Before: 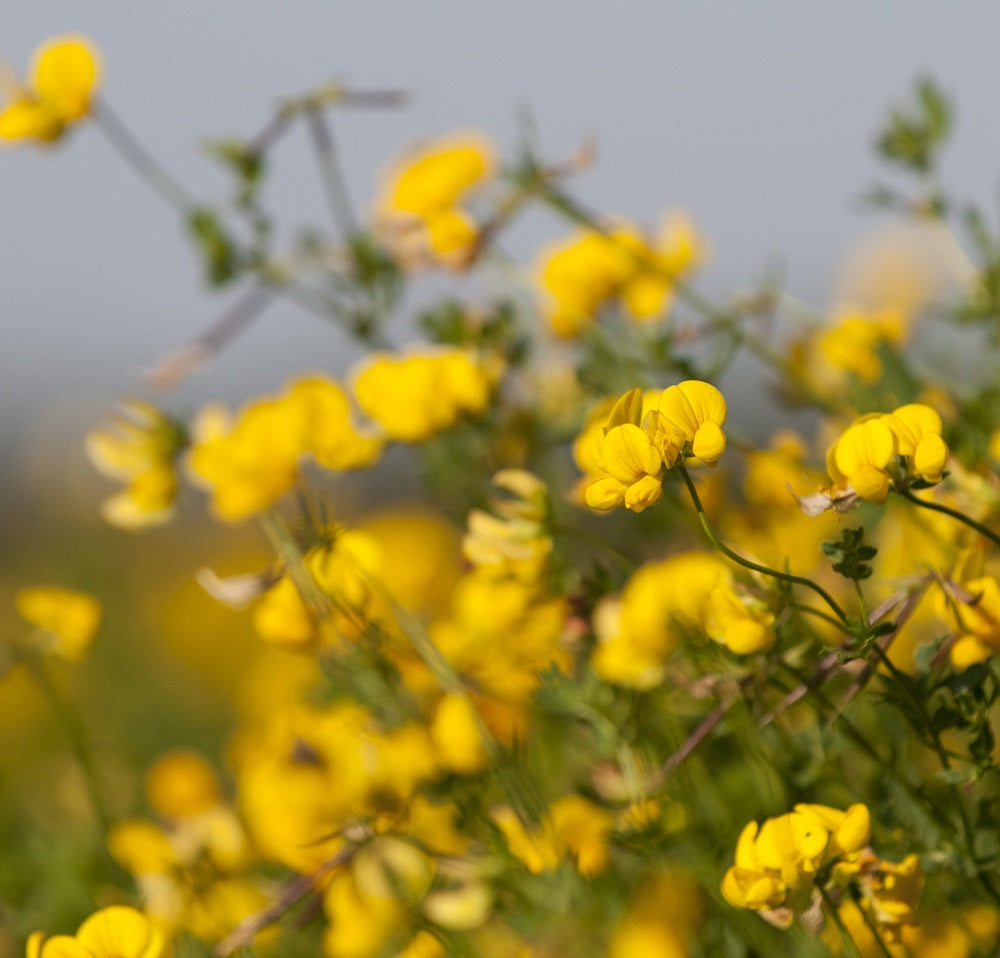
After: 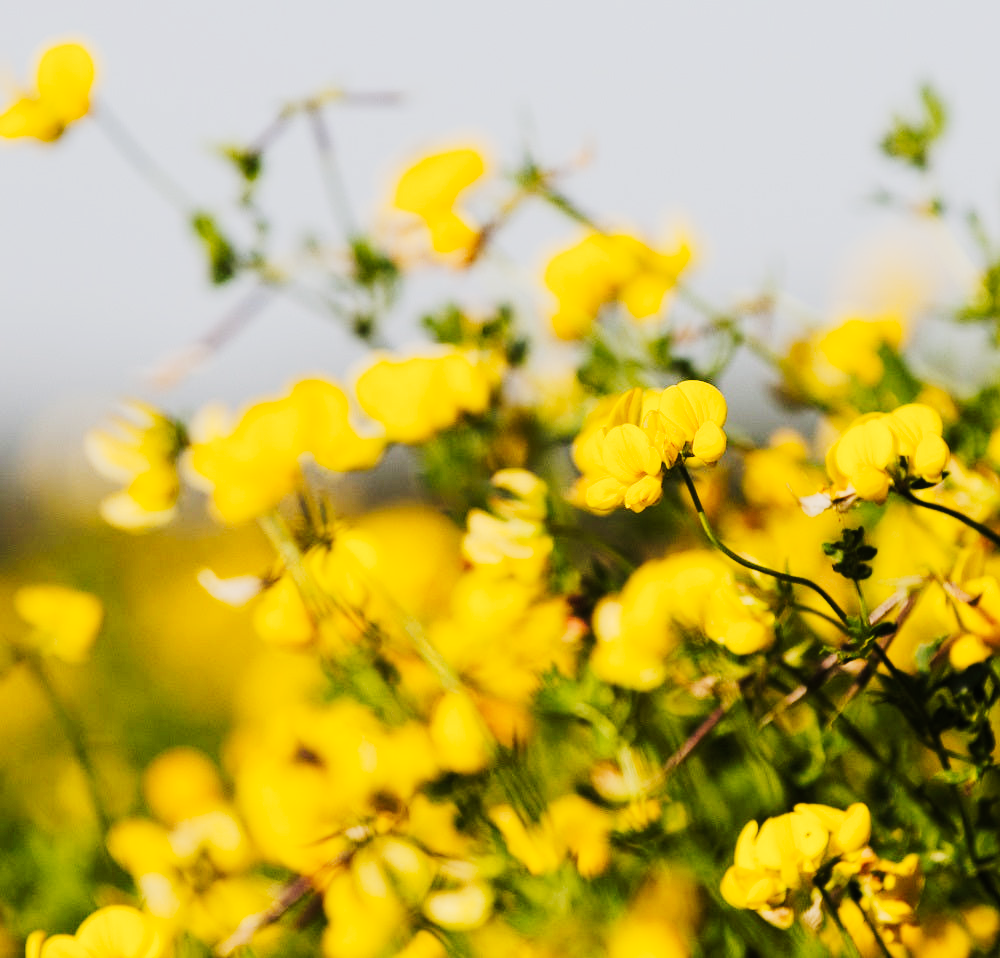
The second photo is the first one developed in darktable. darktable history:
tone curve: curves: ch0 [(0, 0) (0.003, 0.005) (0.011, 0.011) (0.025, 0.02) (0.044, 0.03) (0.069, 0.041) (0.1, 0.062) (0.136, 0.089) (0.177, 0.135) (0.224, 0.189) (0.277, 0.259) (0.335, 0.373) (0.399, 0.499) (0.468, 0.622) (0.543, 0.724) (0.623, 0.807) (0.709, 0.868) (0.801, 0.916) (0.898, 0.964) (1, 1)], preserve colors none
filmic rgb: black relative exposure -7.65 EV, white relative exposure 4.56 EV, hardness 3.61
tone equalizer: -8 EV -0.417 EV, -7 EV -0.389 EV, -6 EV -0.333 EV, -5 EV -0.222 EV, -3 EV 0.222 EV, -2 EV 0.333 EV, -1 EV 0.389 EV, +0 EV 0.417 EV, edges refinement/feathering 500, mask exposure compensation -1.57 EV, preserve details no
